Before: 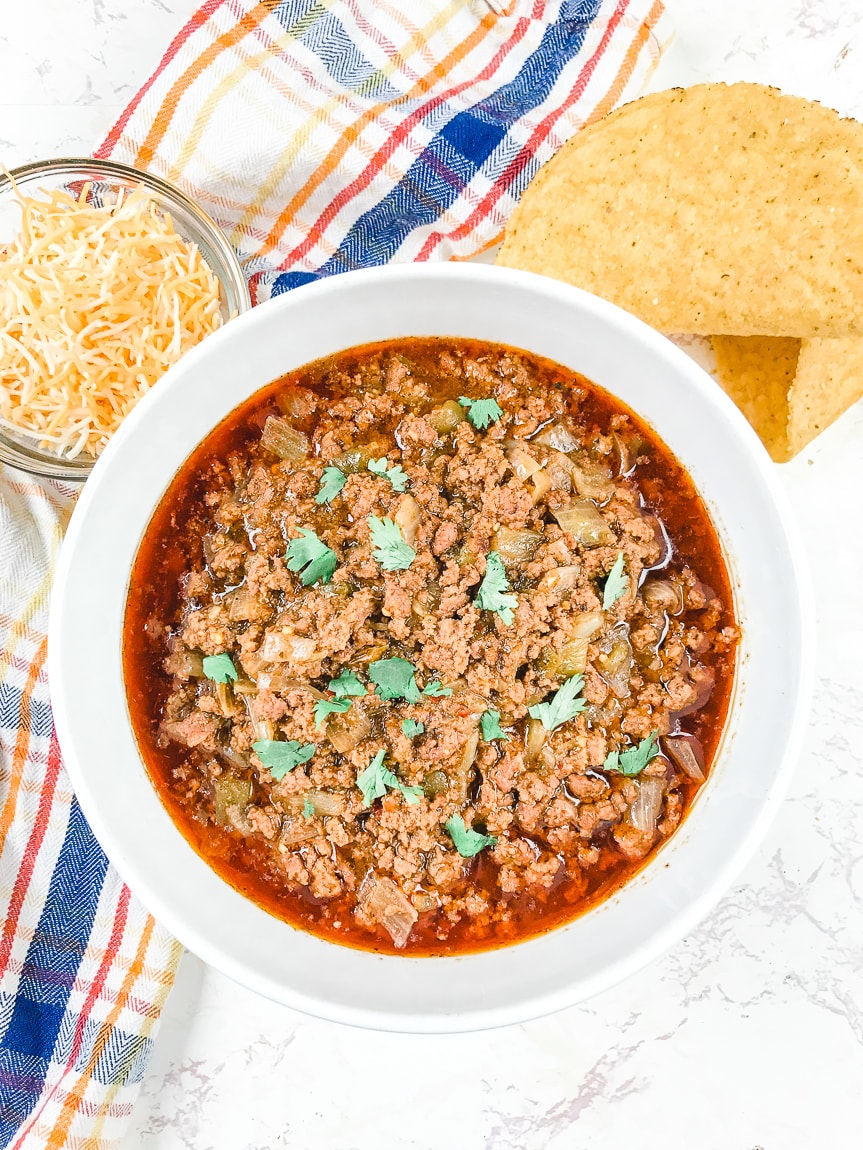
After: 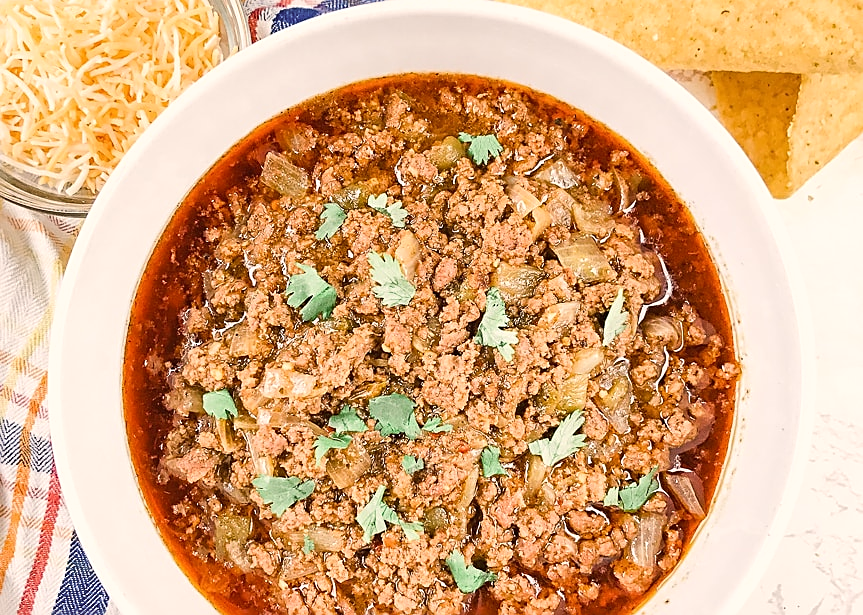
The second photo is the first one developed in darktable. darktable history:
sharpen: amount 0.478
crop and rotate: top 23.043%, bottom 23.437%
tone equalizer: on, module defaults
color correction: highlights a* 6.27, highlights b* 8.19, shadows a* 5.94, shadows b* 7.23, saturation 0.9
